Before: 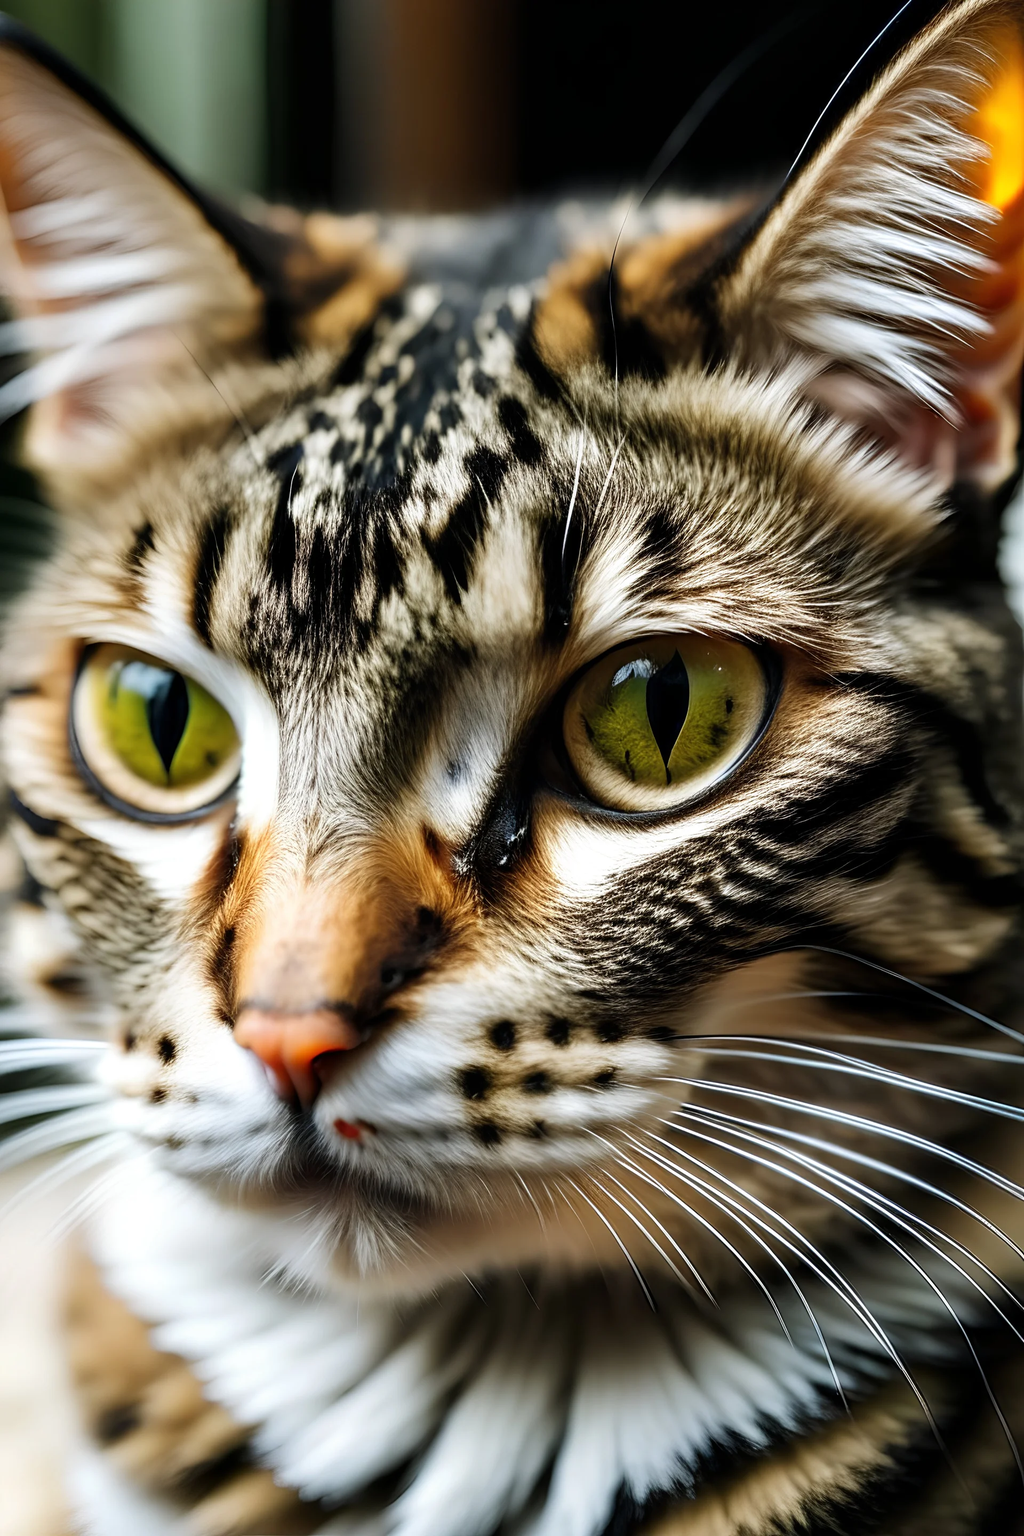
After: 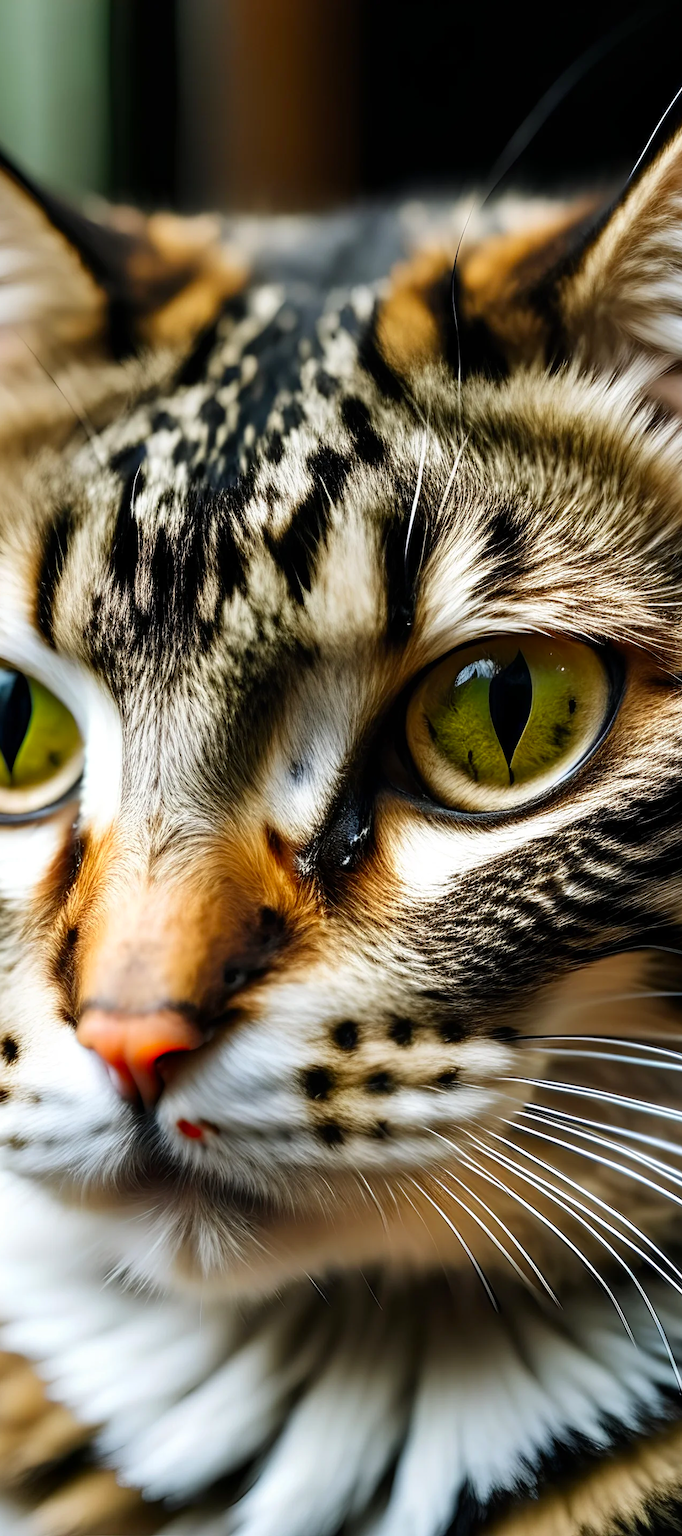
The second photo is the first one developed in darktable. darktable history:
crop and rotate: left 15.39%, right 17.895%
color zones: curves: ch1 [(0.25, 0.61) (0.75, 0.248)]
